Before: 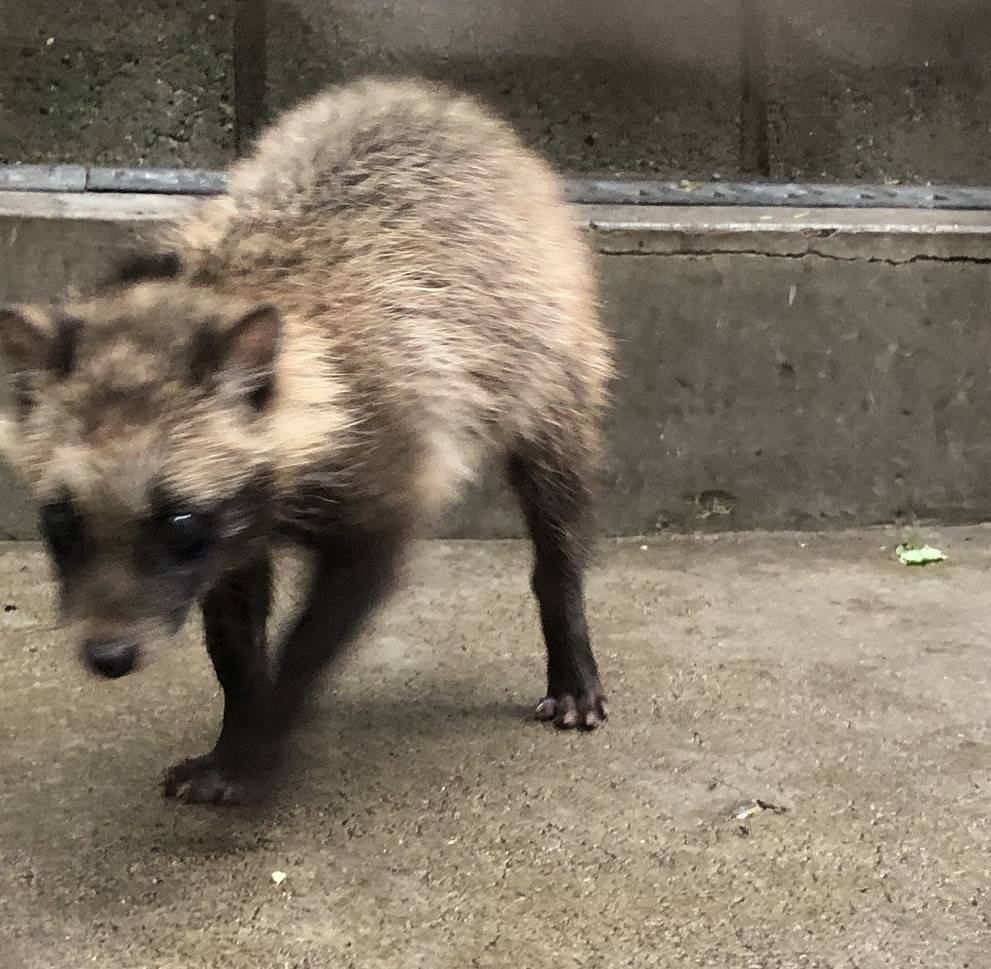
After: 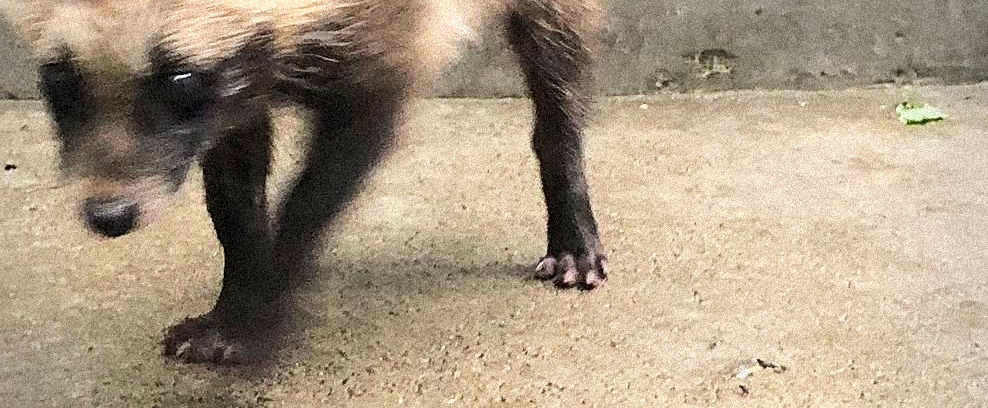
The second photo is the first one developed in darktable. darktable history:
sharpen: on, module defaults
grain: coarseness 46.9 ISO, strength 50.21%, mid-tones bias 0%
base curve: curves: ch0 [(0, 0) (0.025, 0.046) (0.112, 0.277) (0.467, 0.74) (0.814, 0.929) (1, 0.942)]
vignetting: fall-off radius 60.92%
crop: top 45.551%, bottom 12.262%
